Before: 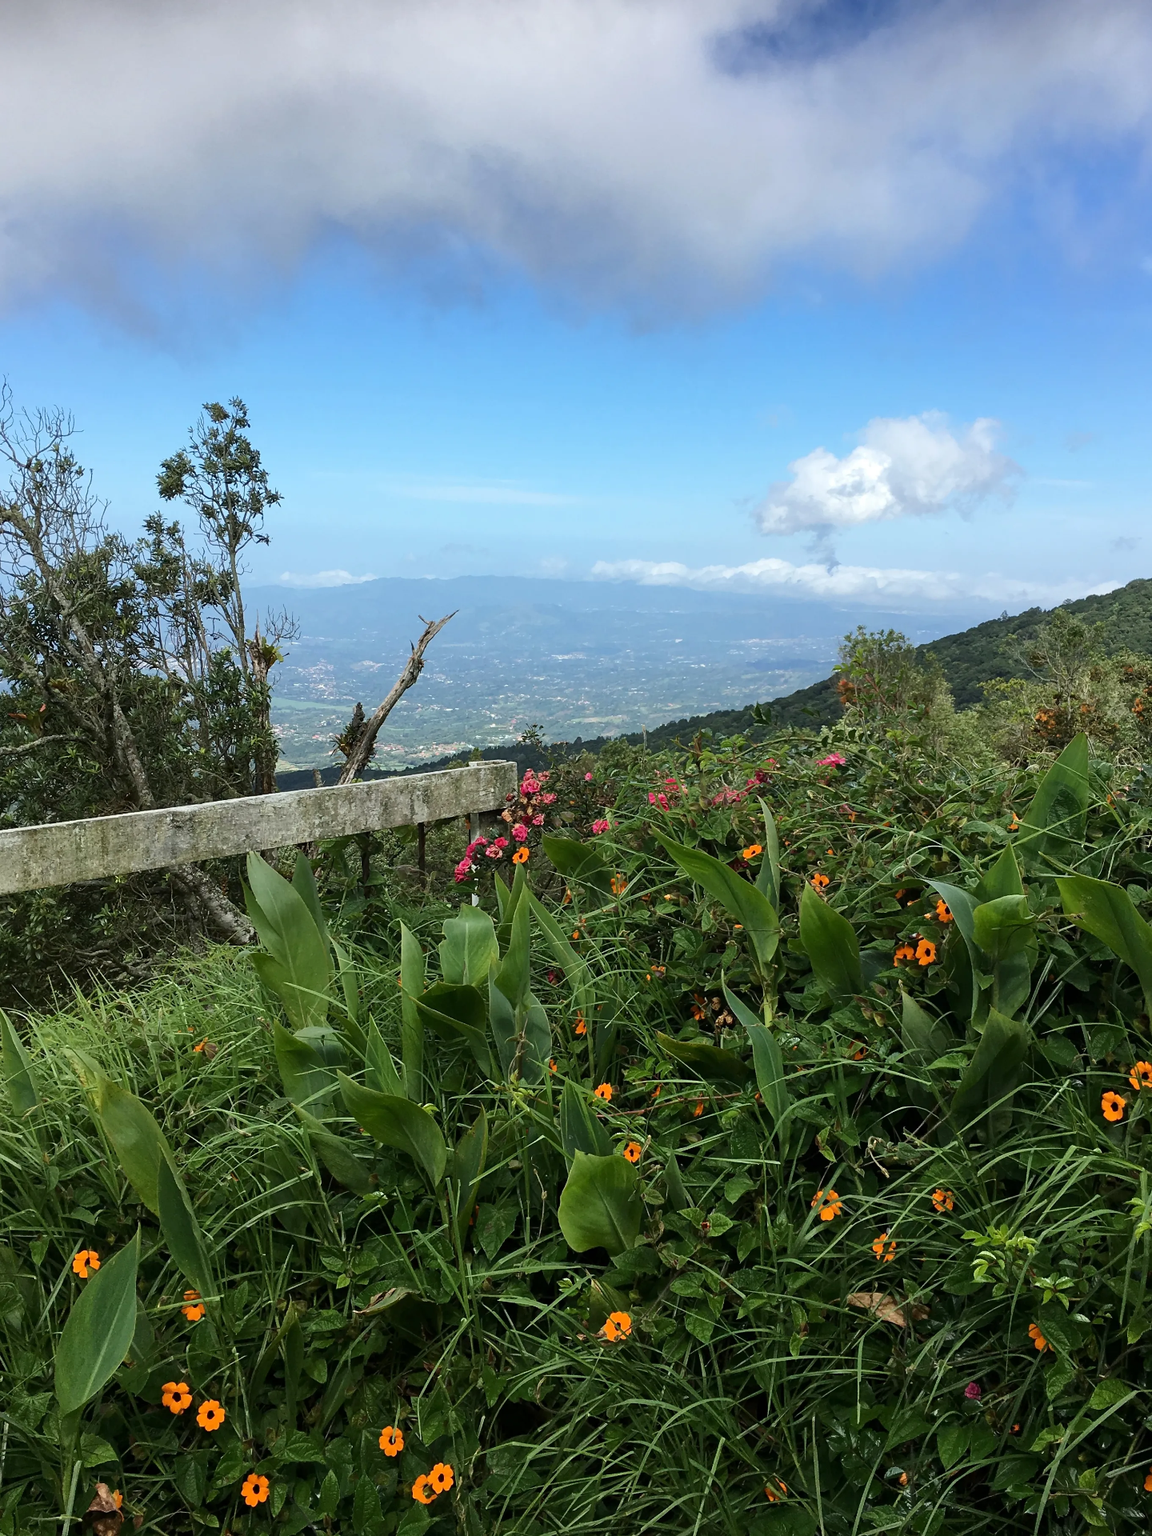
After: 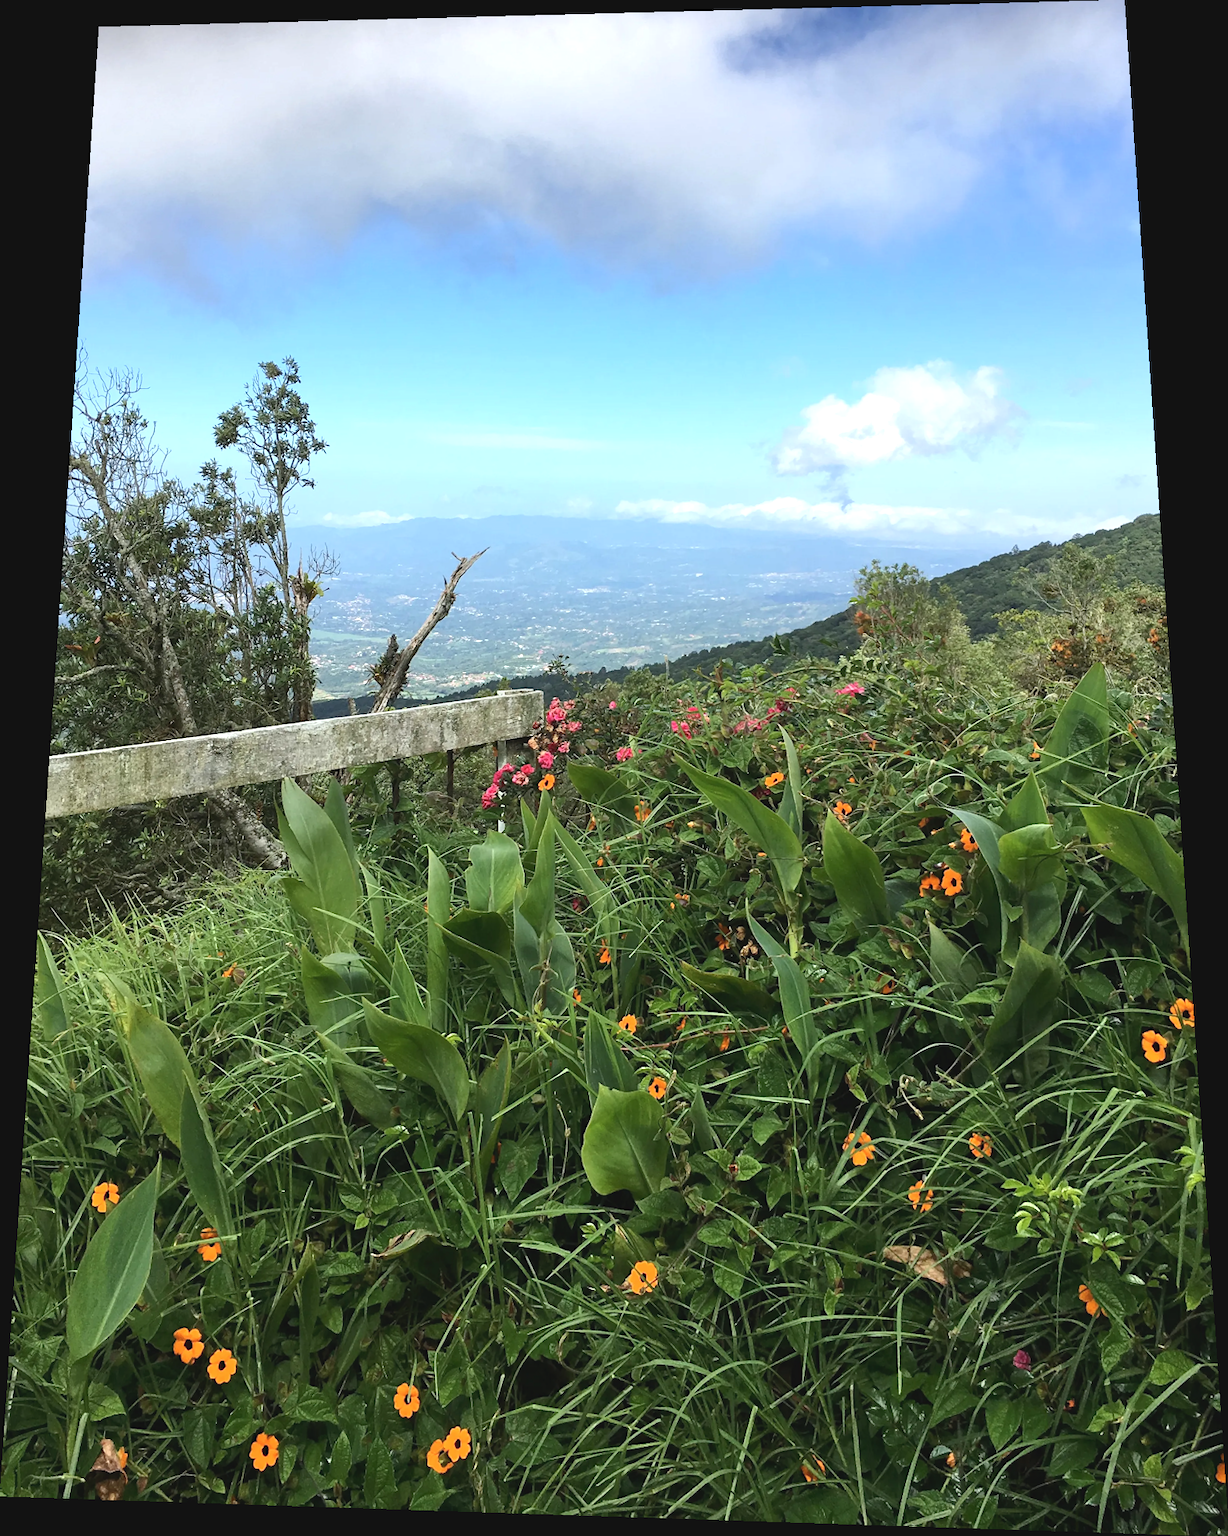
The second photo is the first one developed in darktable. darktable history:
exposure: black level correction 0, exposure 0.7 EV, compensate exposure bias true, compensate highlight preservation false
rotate and perspective: rotation 0.128°, lens shift (vertical) -0.181, lens shift (horizontal) -0.044, shear 0.001, automatic cropping off
contrast brightness saturation: contrast -0.1, saturation -0.1
